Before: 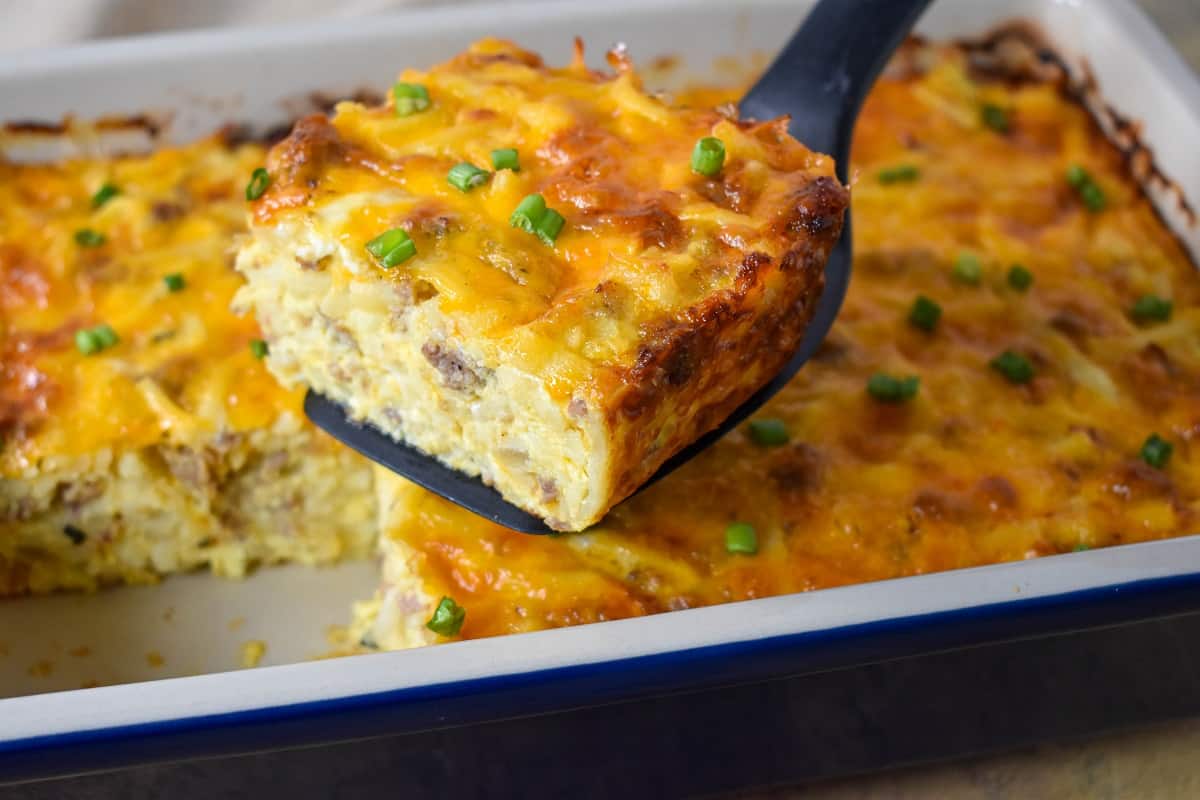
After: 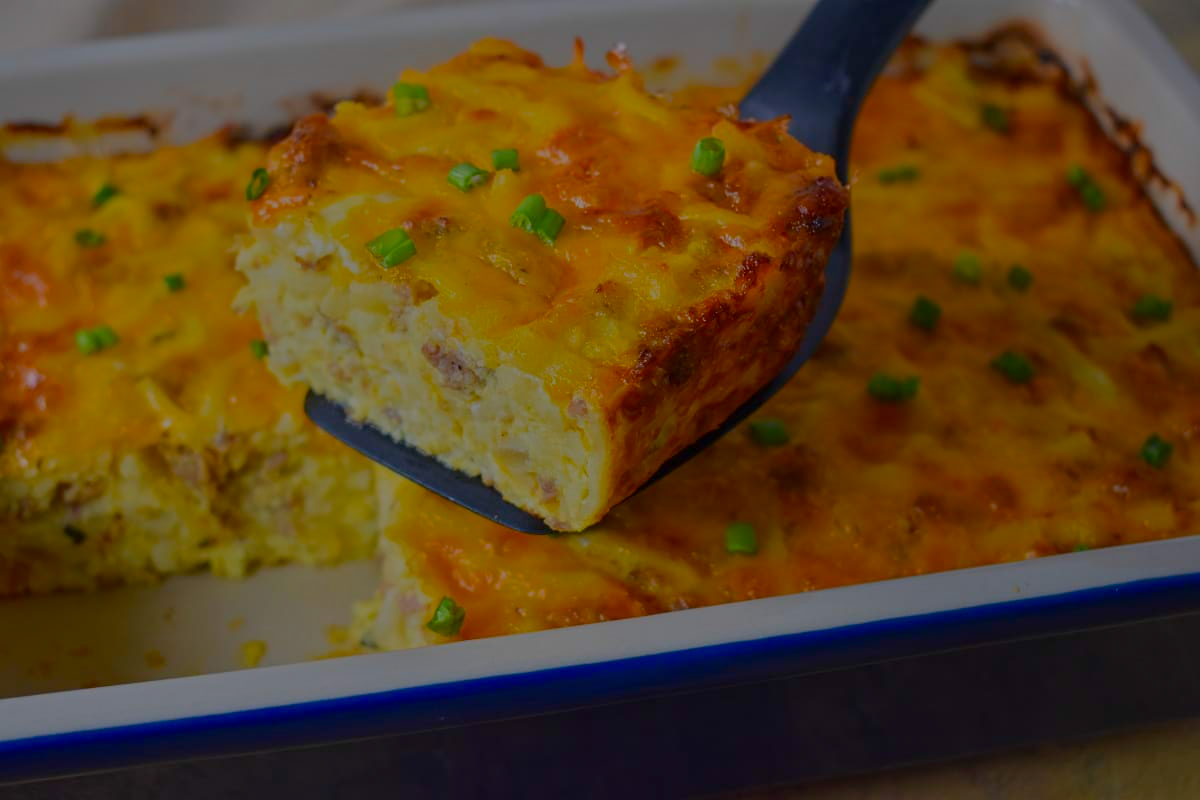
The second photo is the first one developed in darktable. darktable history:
contrast brightness saturation: contrast 0.037, saturation 0.151
color balance rgb: linear chroma grading › global chroma 15.622%, perceptual saturation grading › global saturation 0.224%, global vibrance 24.249%, contrast -24.814%
tone equalizer: -8 EV -1.97 EV, -7 EV -1.99 EV, -6 EV -1.98 EV, -5 EV -1.98 EV, -4 EV -1.97 EV, -3 EV -1.97 EV, -2 EV -1.98 EV, -1 EV -1.61 EV, +0 EV -1.98 EV
